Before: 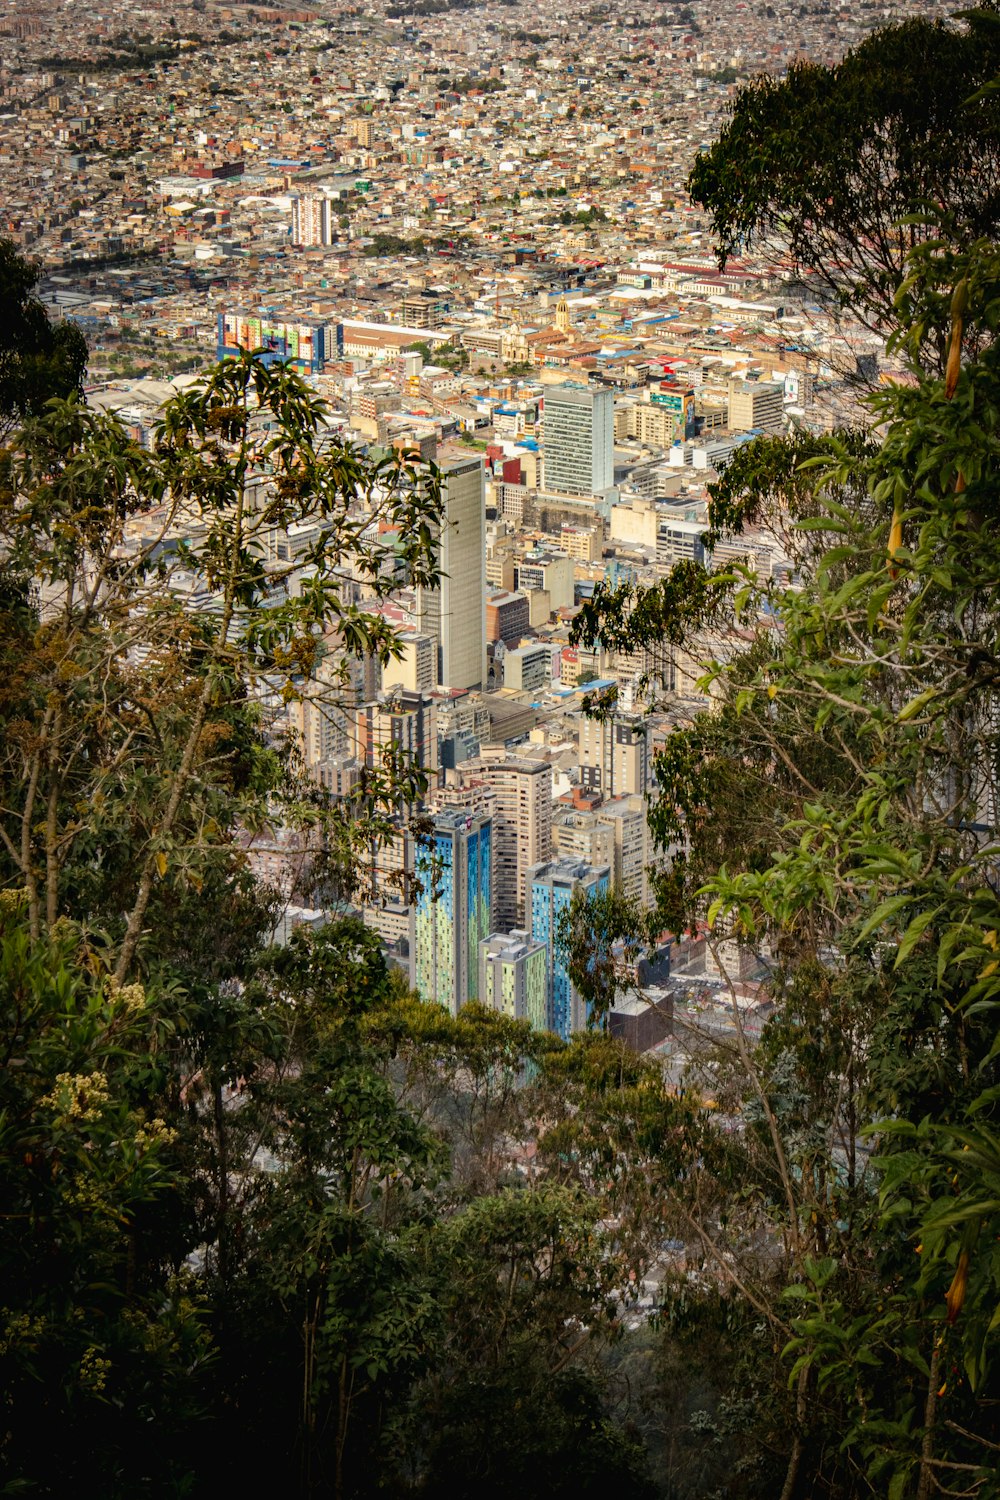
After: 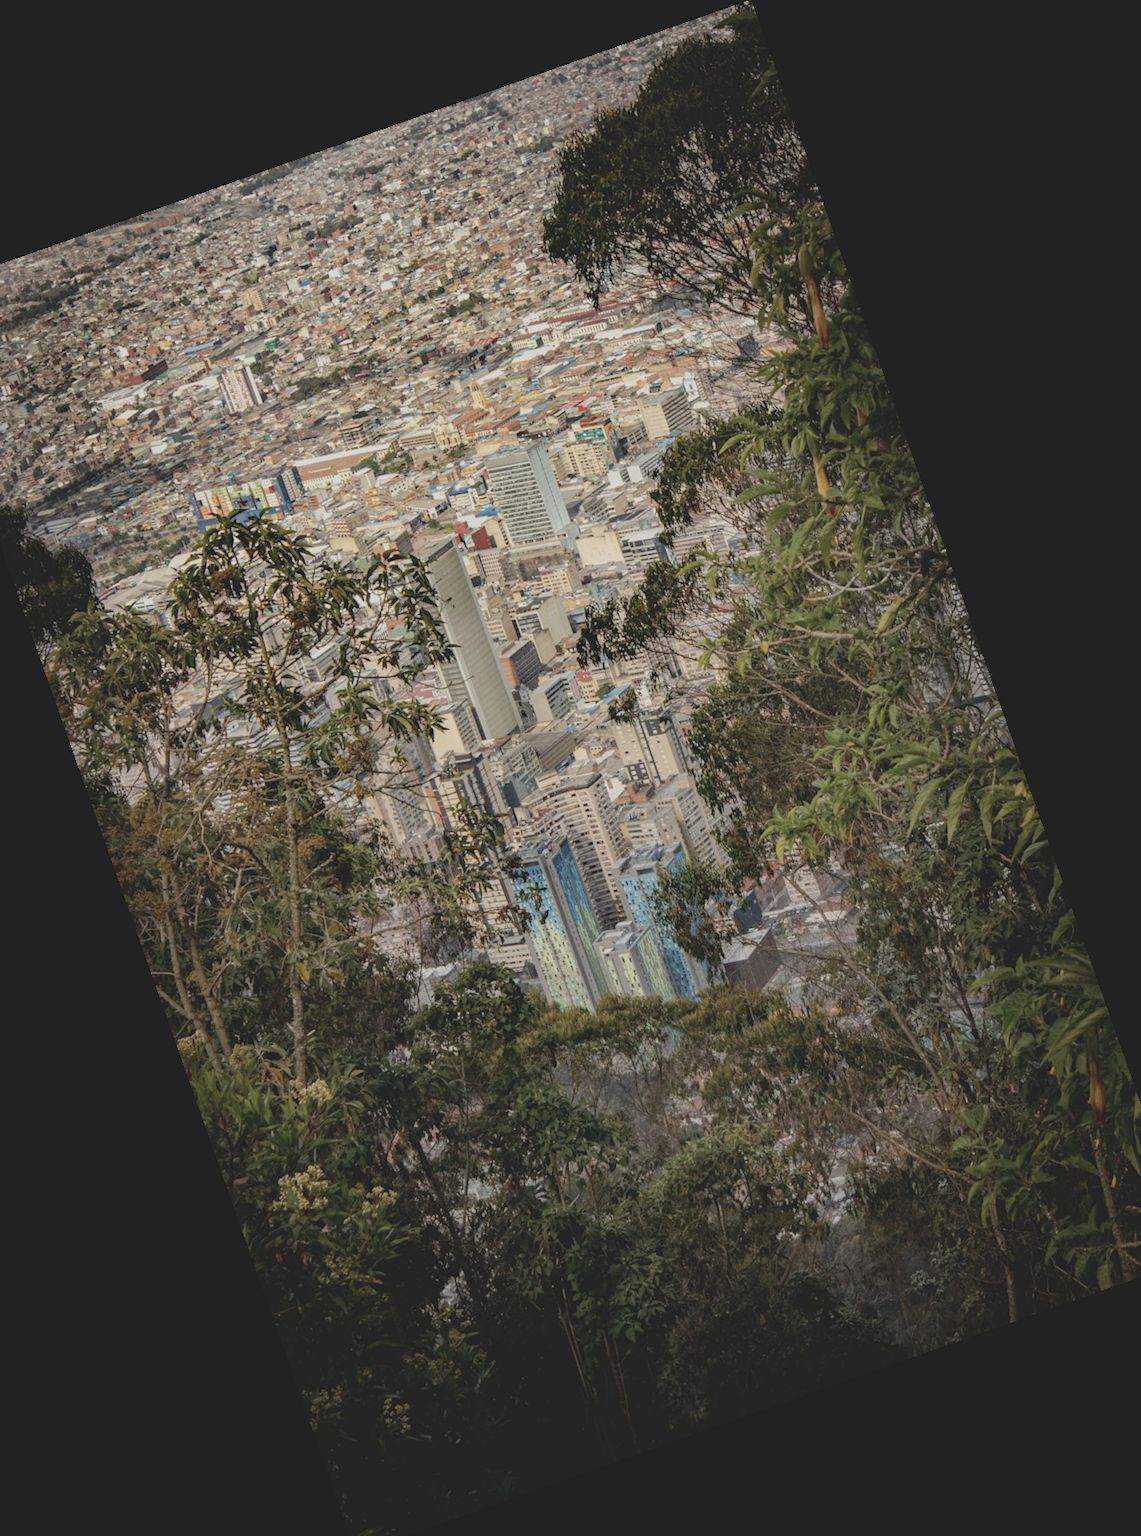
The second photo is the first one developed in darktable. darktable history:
crop and rotate: angle 19.43°, left 6.812%, right 4.125%, bottom 1.087%
contrast brightness saturation: contrast -0.26, saturation -0.43
